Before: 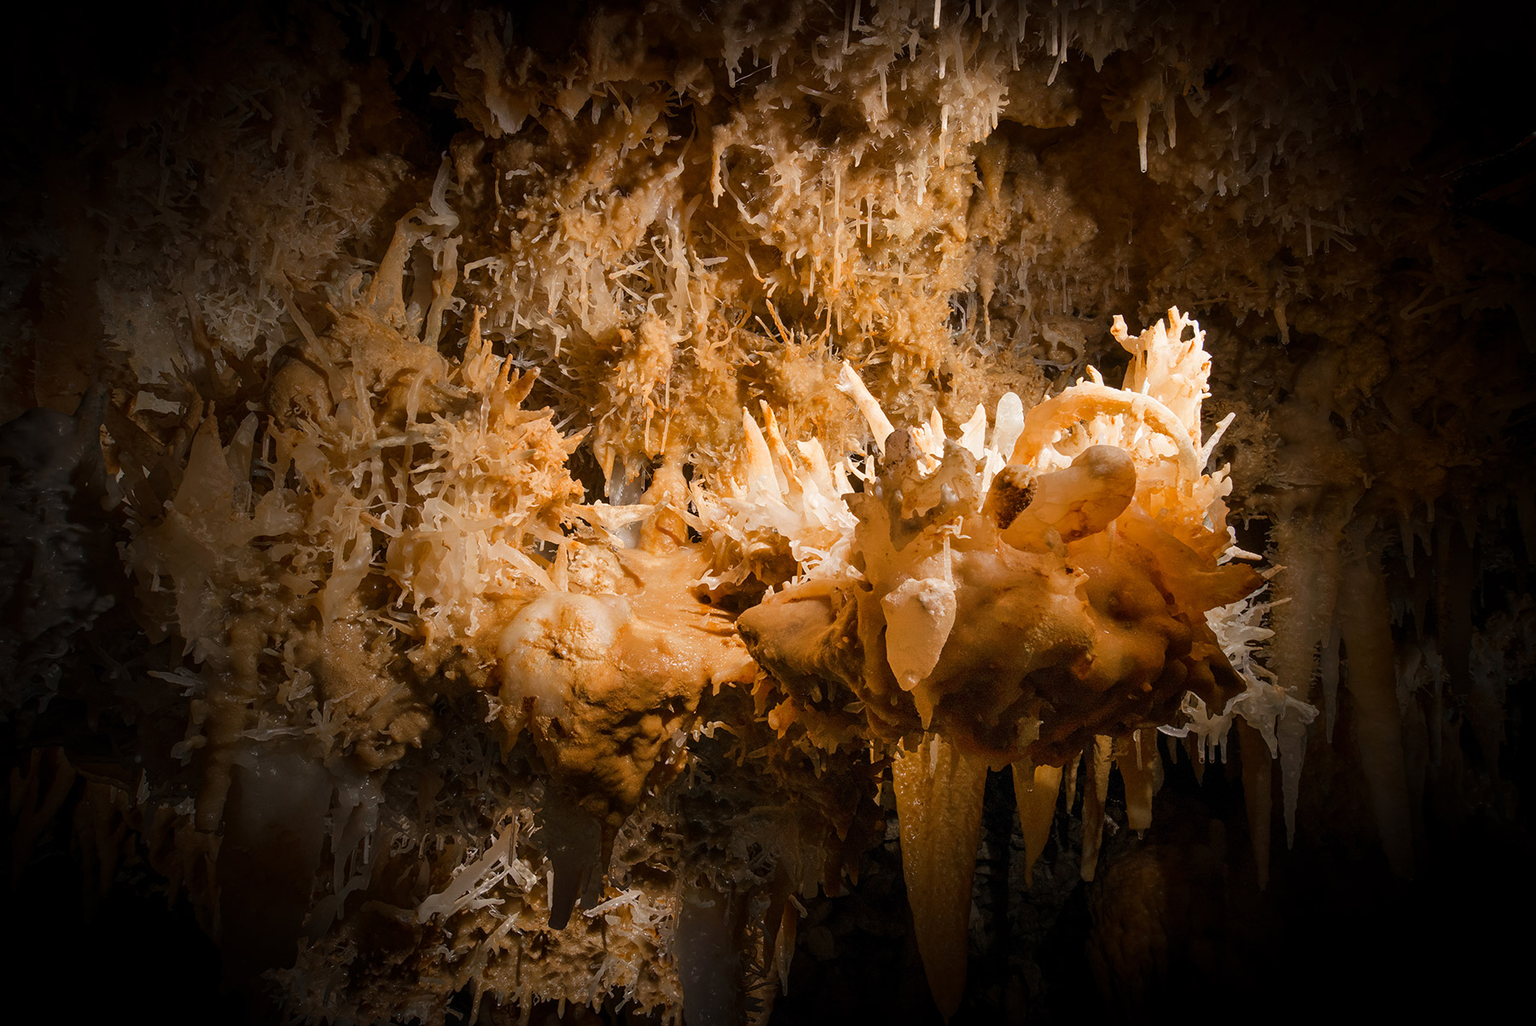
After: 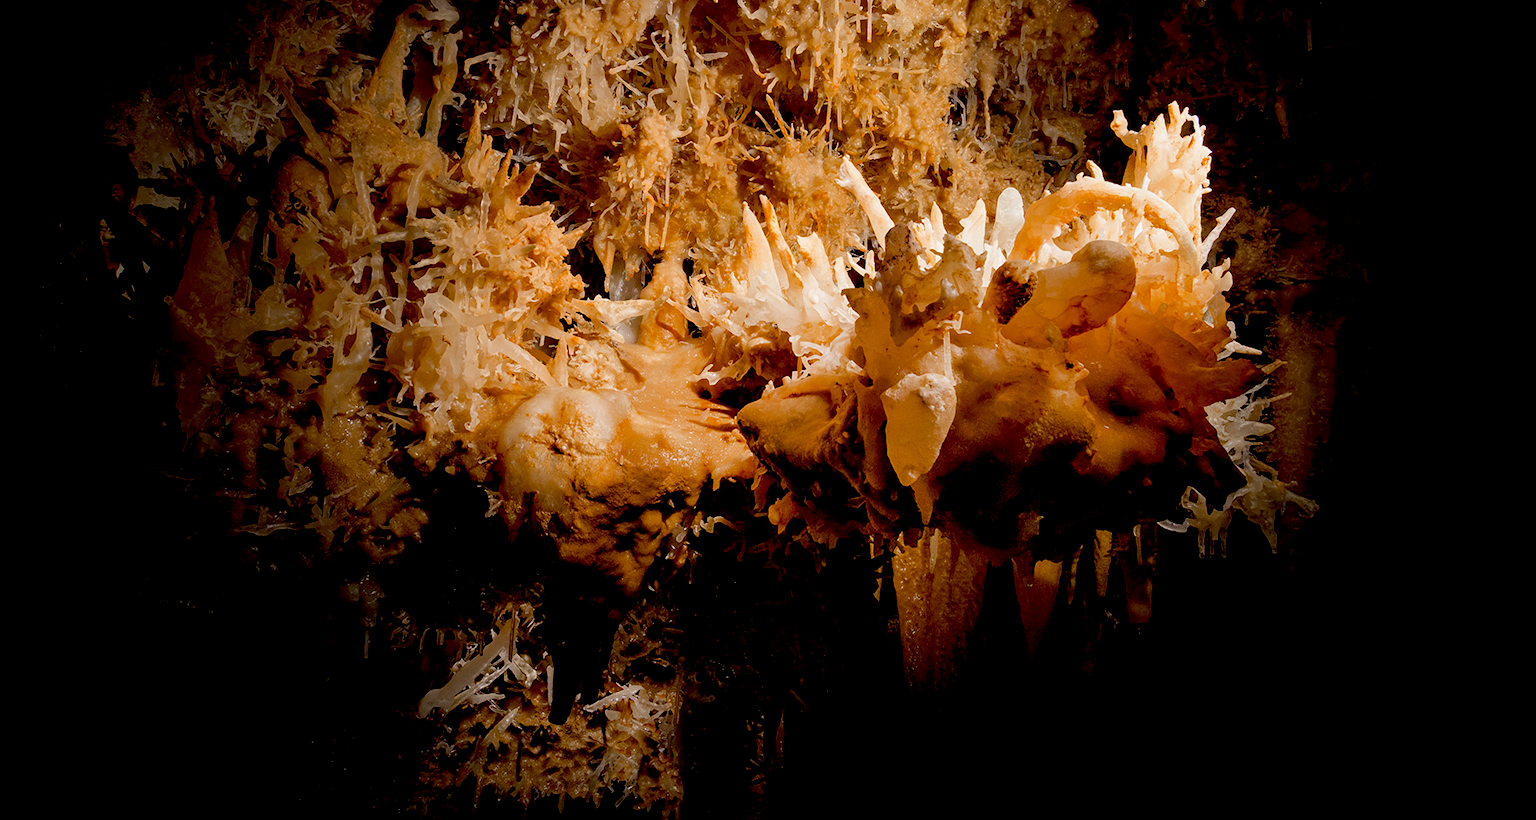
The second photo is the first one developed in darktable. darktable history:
rotate and perspective: crop left 0, crop top 0
crop and rotate: top 19.998%
white balance: emerald 1
exposure: black level correction 0.029, exposure -0.073 EV, compensate highlight preservation false
